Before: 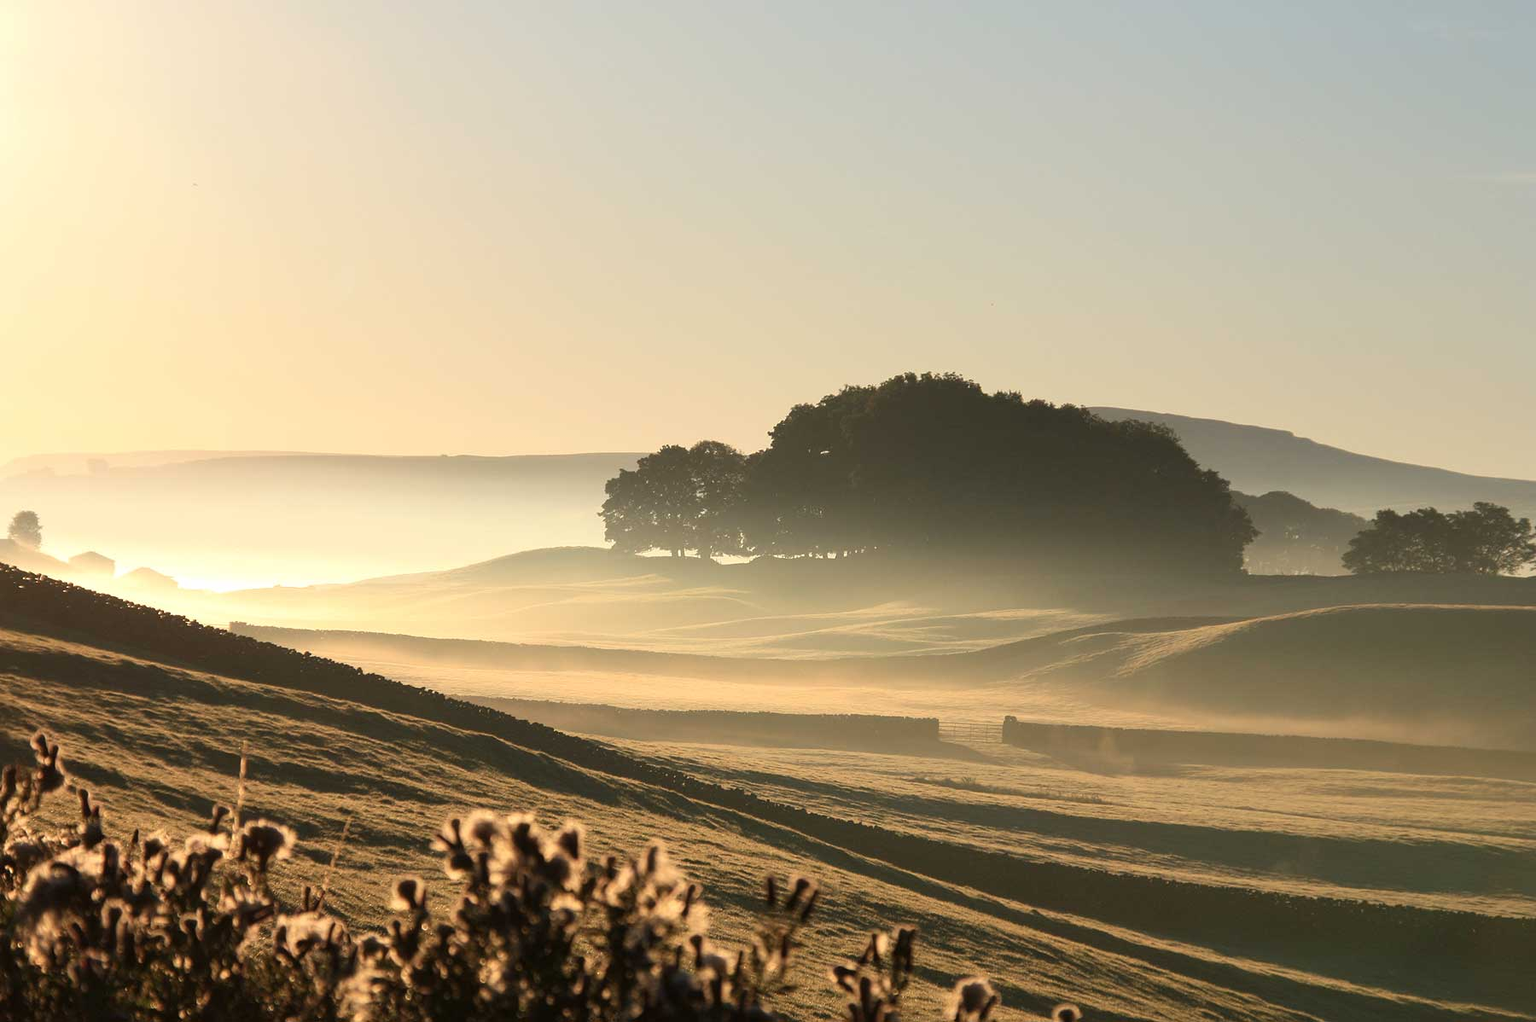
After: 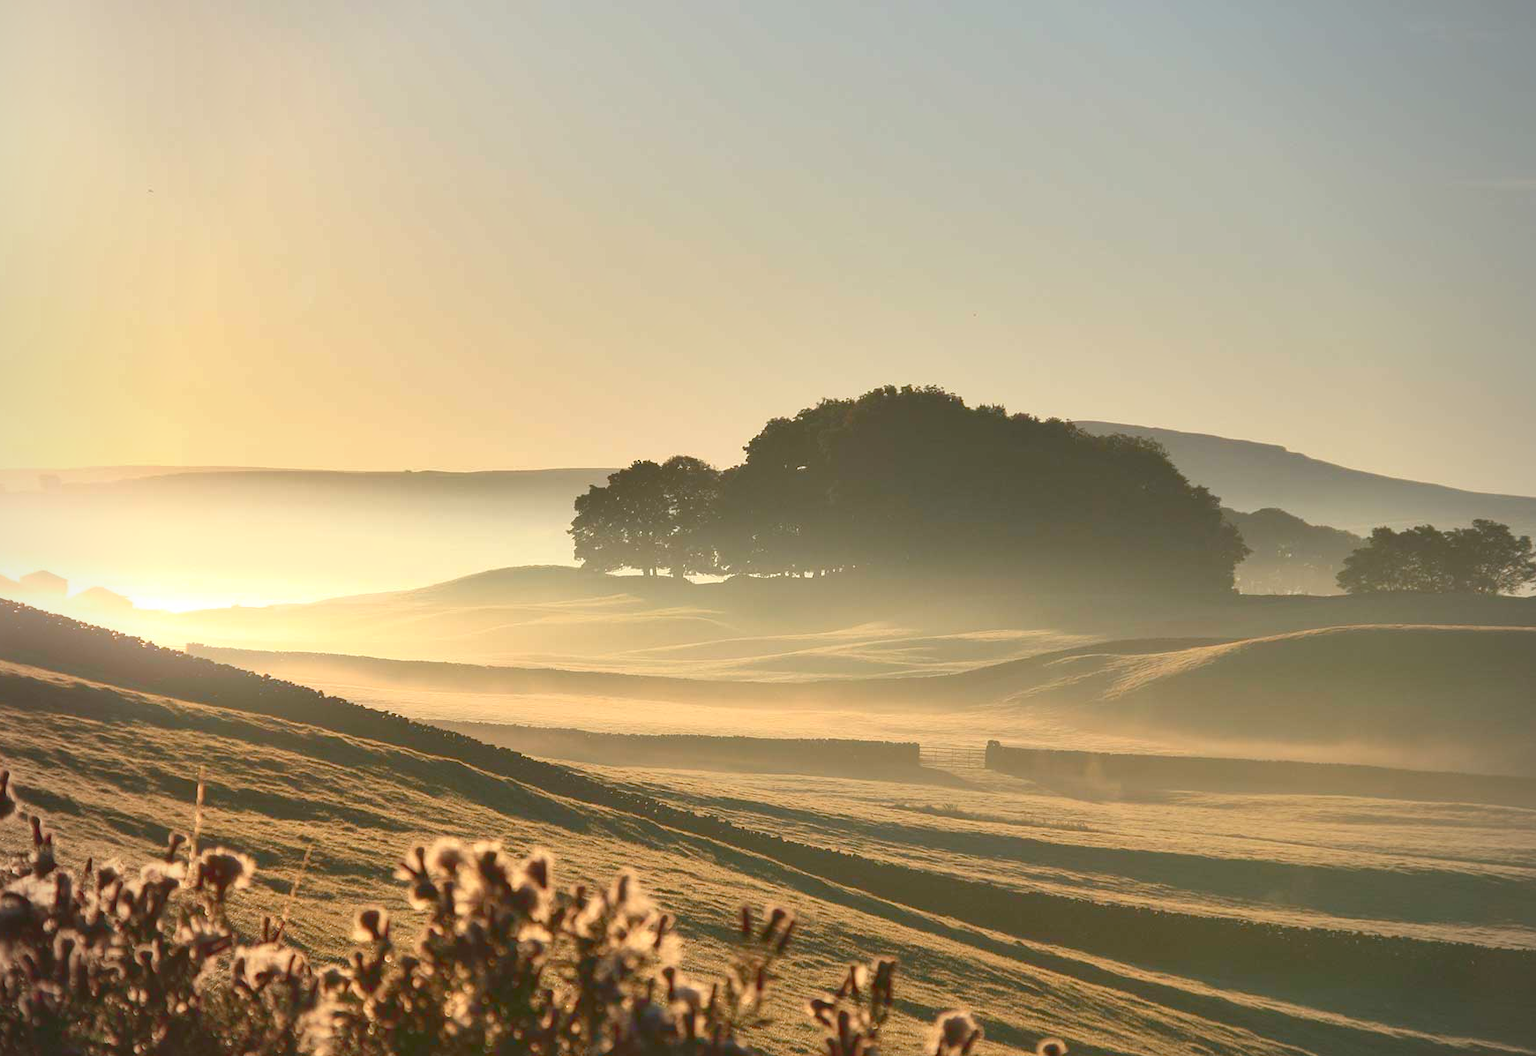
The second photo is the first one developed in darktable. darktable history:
shadows and highlights: low approximation 0.01, soften with gaussian
crop and rotate: left 3.238%
tone curve: curves: ch0 [(0, 0.137) (1, 1)], color space Lab, linked channels, preserve colors none
vignetting: fall-off radius 60.92%
bloom: size 15%, threshold 97%, strength 7%
